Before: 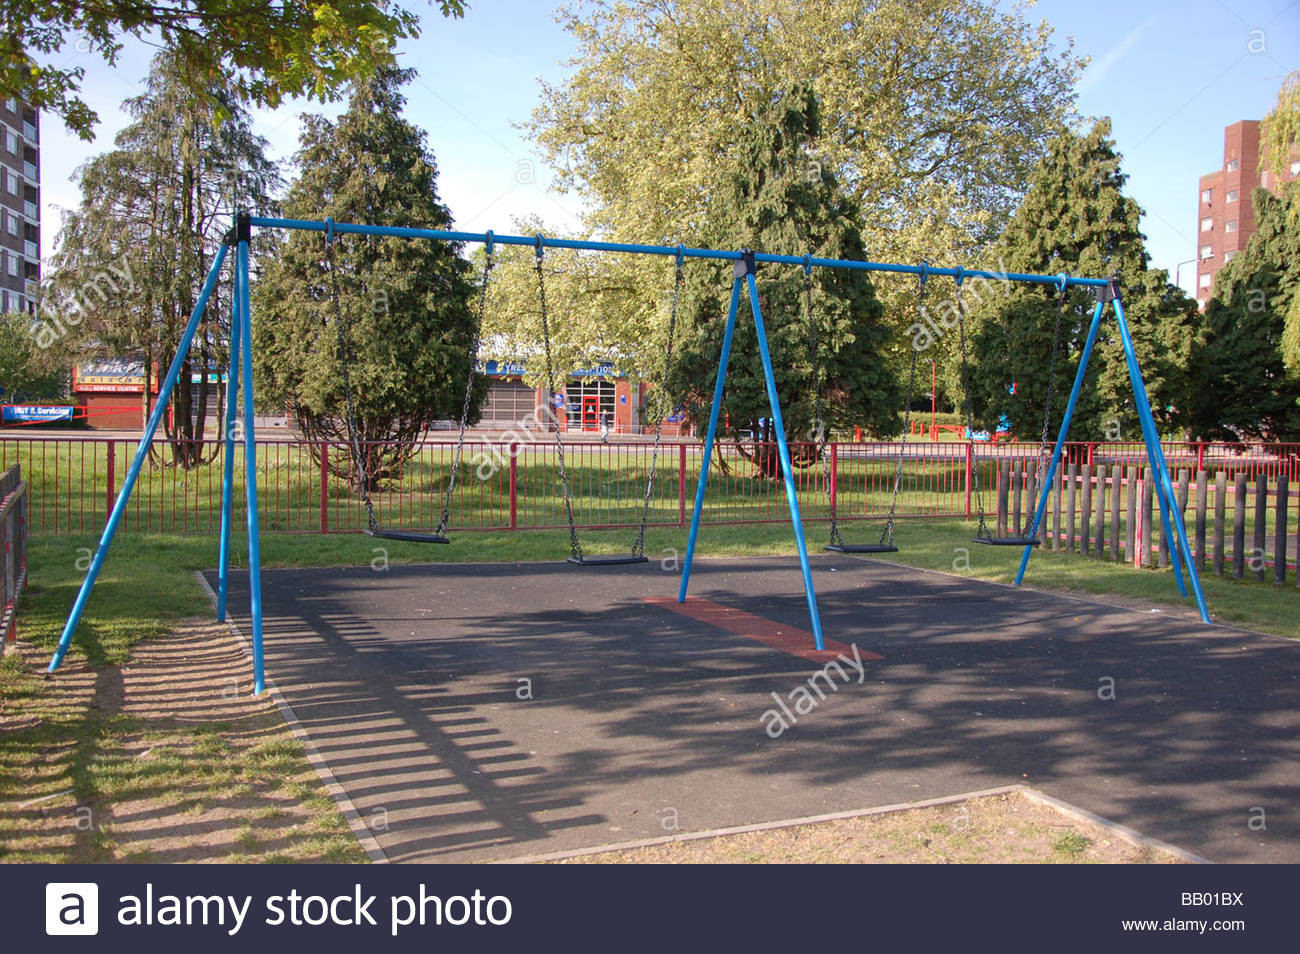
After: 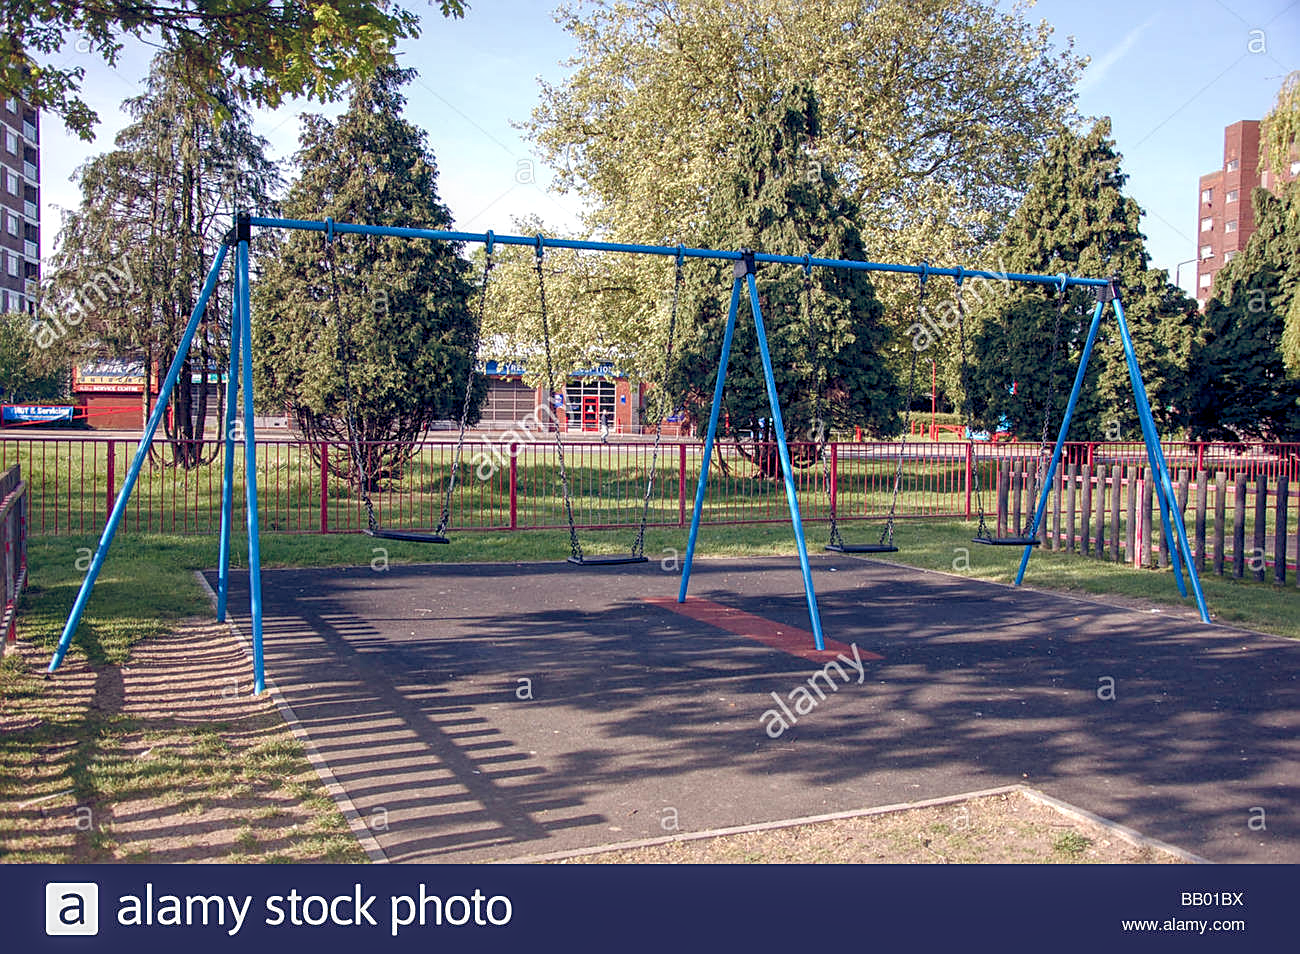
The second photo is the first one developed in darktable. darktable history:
sharpen: on, module defaults
local contrast: detail 130%
color balance rgb: power › chroma 0.327%, power › hue 25.16°, global offset › luminance -0.307%, global offset › chroma 0.309%, global offset › hue 261.74°, perceptual saturation grading › global saturation -0.004%, perceptual saturation grading › highlights -24.84%, perceptual saturation grading › shadows 29.303%, global vibrance 20%
